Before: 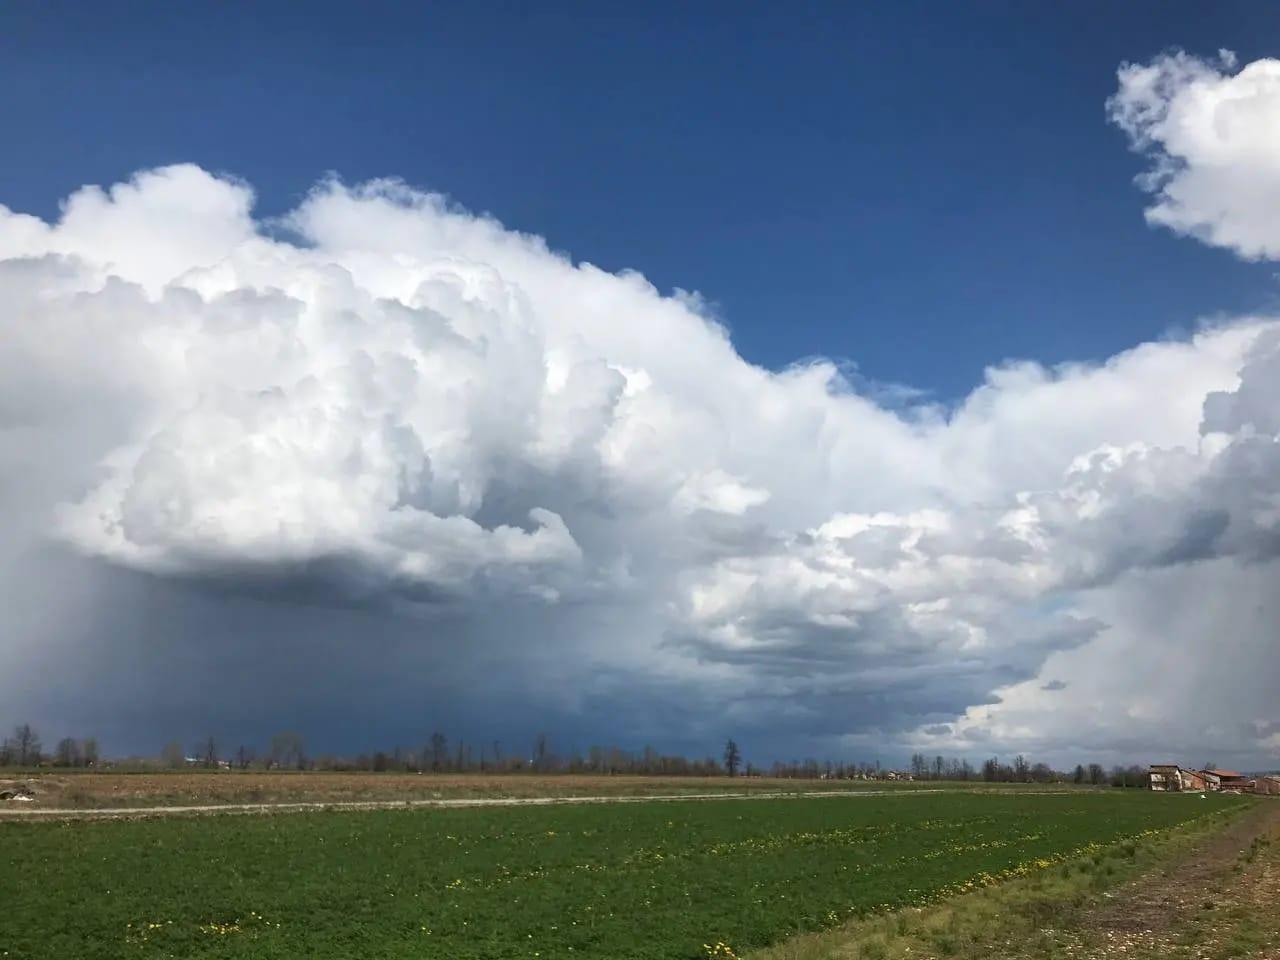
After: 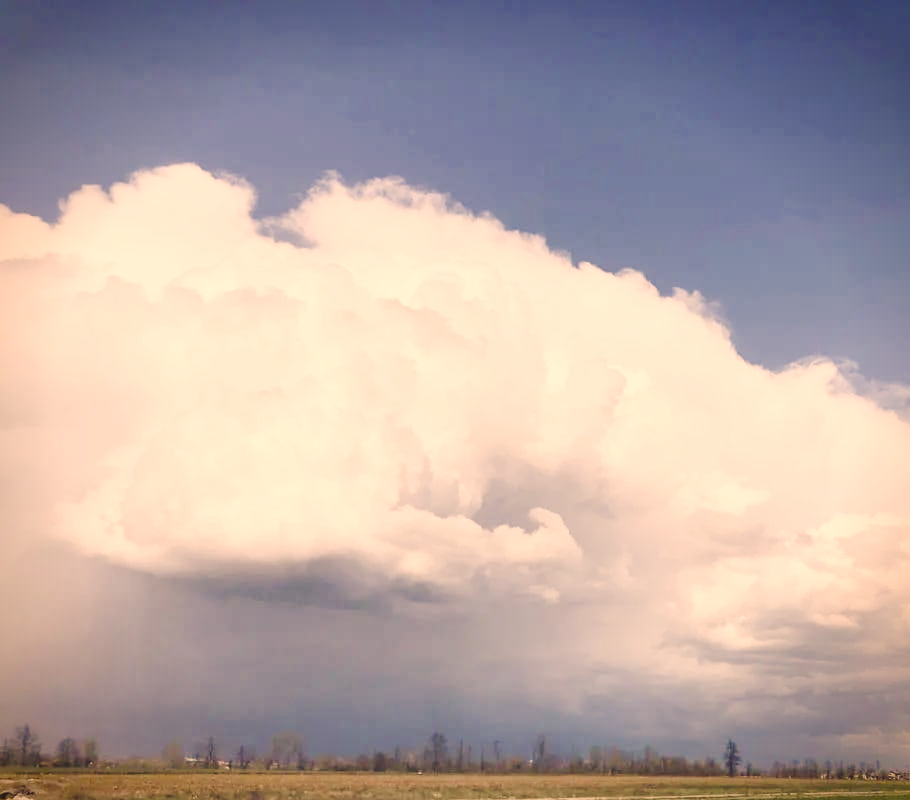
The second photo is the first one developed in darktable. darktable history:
color correction: highlights a* 19.59, highlights b* 27.49, shadows a* 3.46, shadows b* -17.28, saturation 0.73
crop: right 28.885%, bottom 16.626%
base curve: curves: ch0 [(0, 0.007) (0.028, 0.063) (0.121, 0.311) (0.46, 0.743) (0.859, 0.957) (1, 1)], preserve colors none
vignetting: fall-off start 88.53%, fall-off radius 44.2%, saturation 0.376, width/height ratio 1.161
white balance: red 1.029, blue 0.92
